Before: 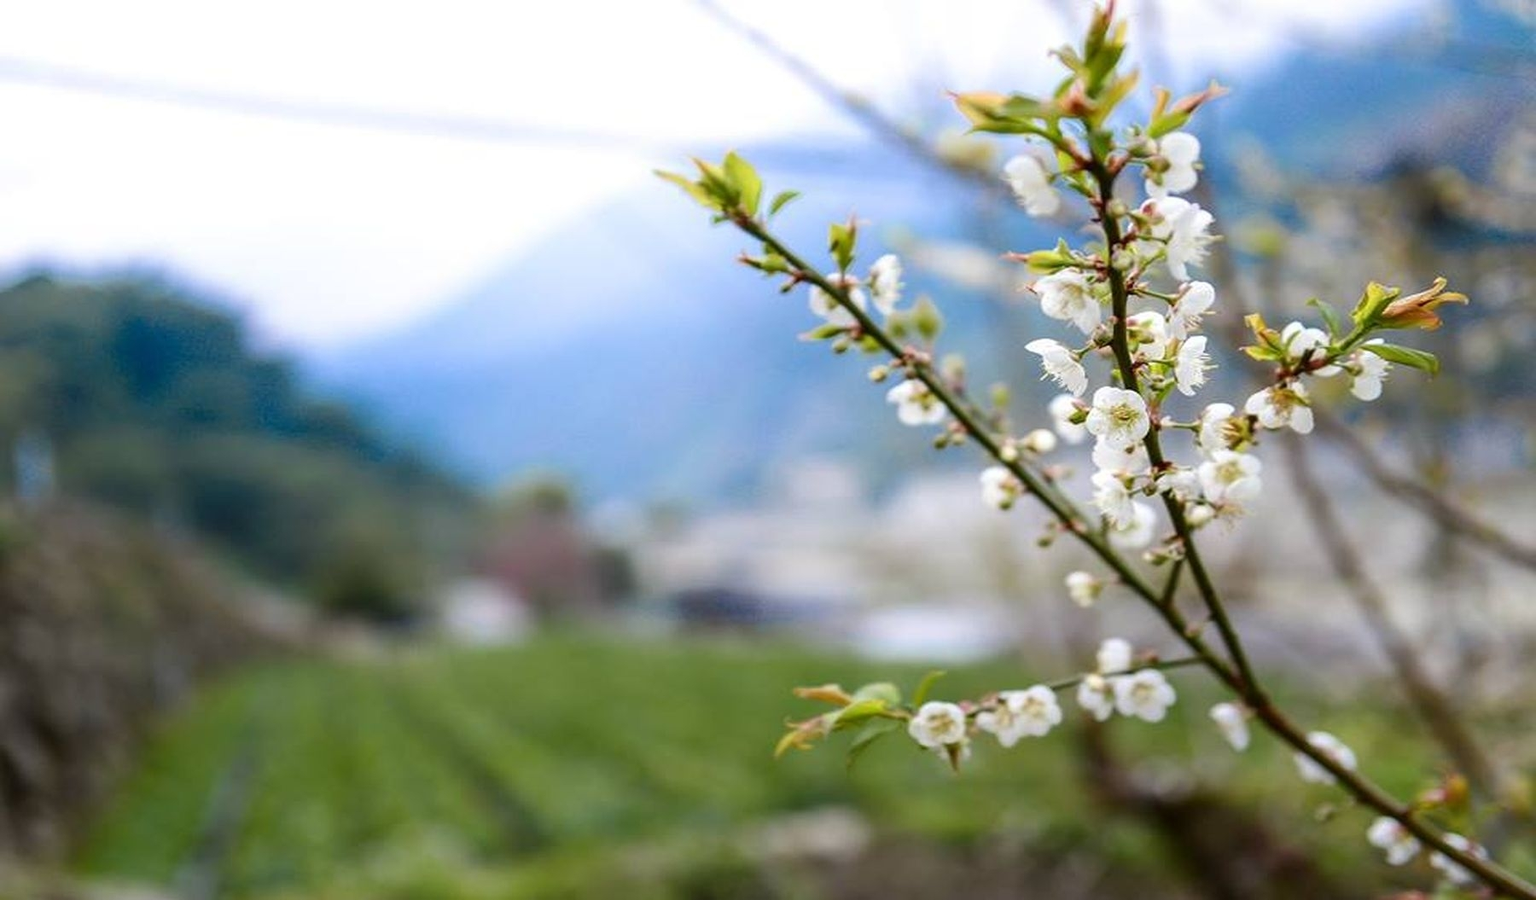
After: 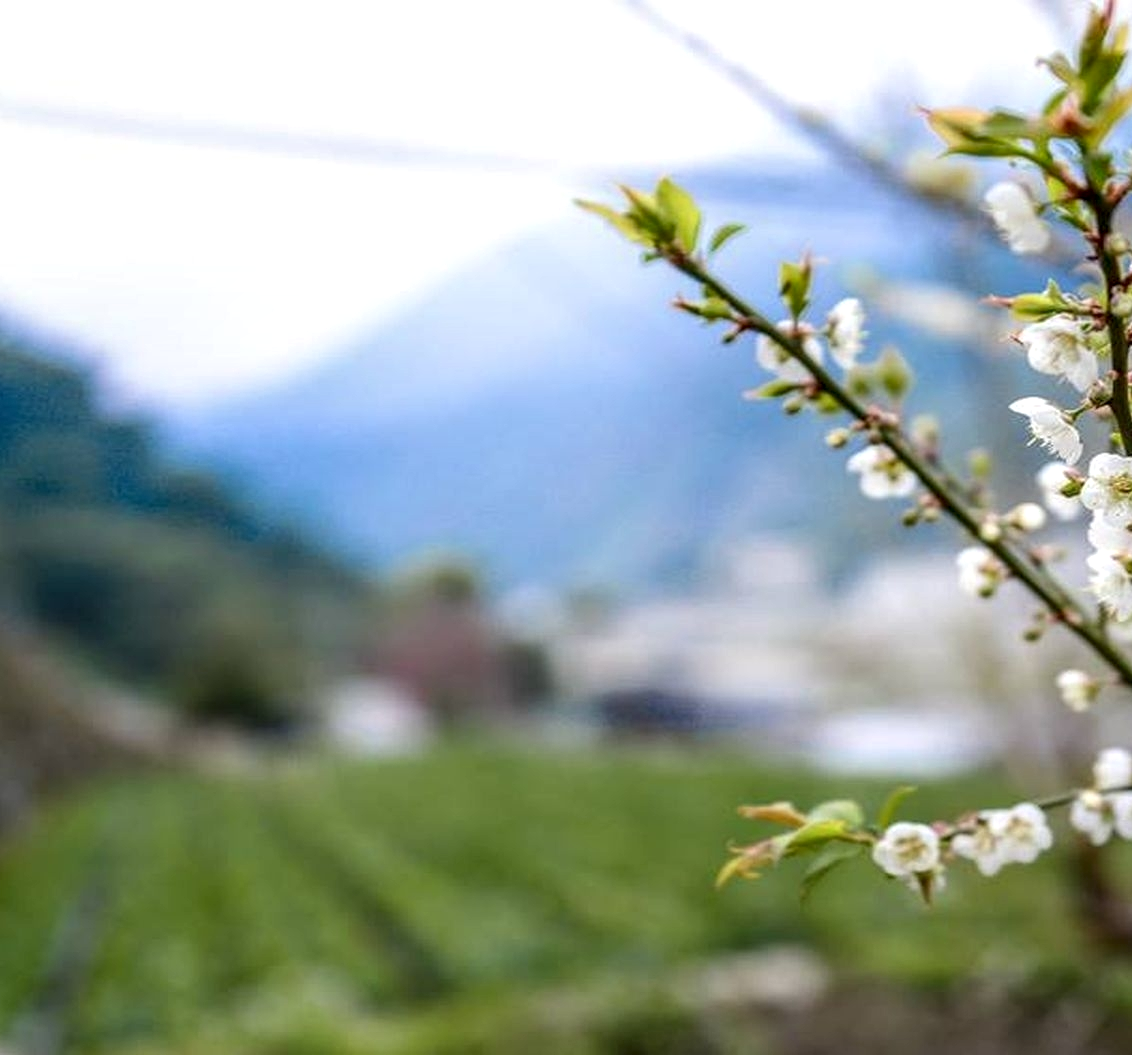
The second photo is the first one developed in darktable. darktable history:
local contrast: detail 130%
crop: left 10.717%, right 26.392%
